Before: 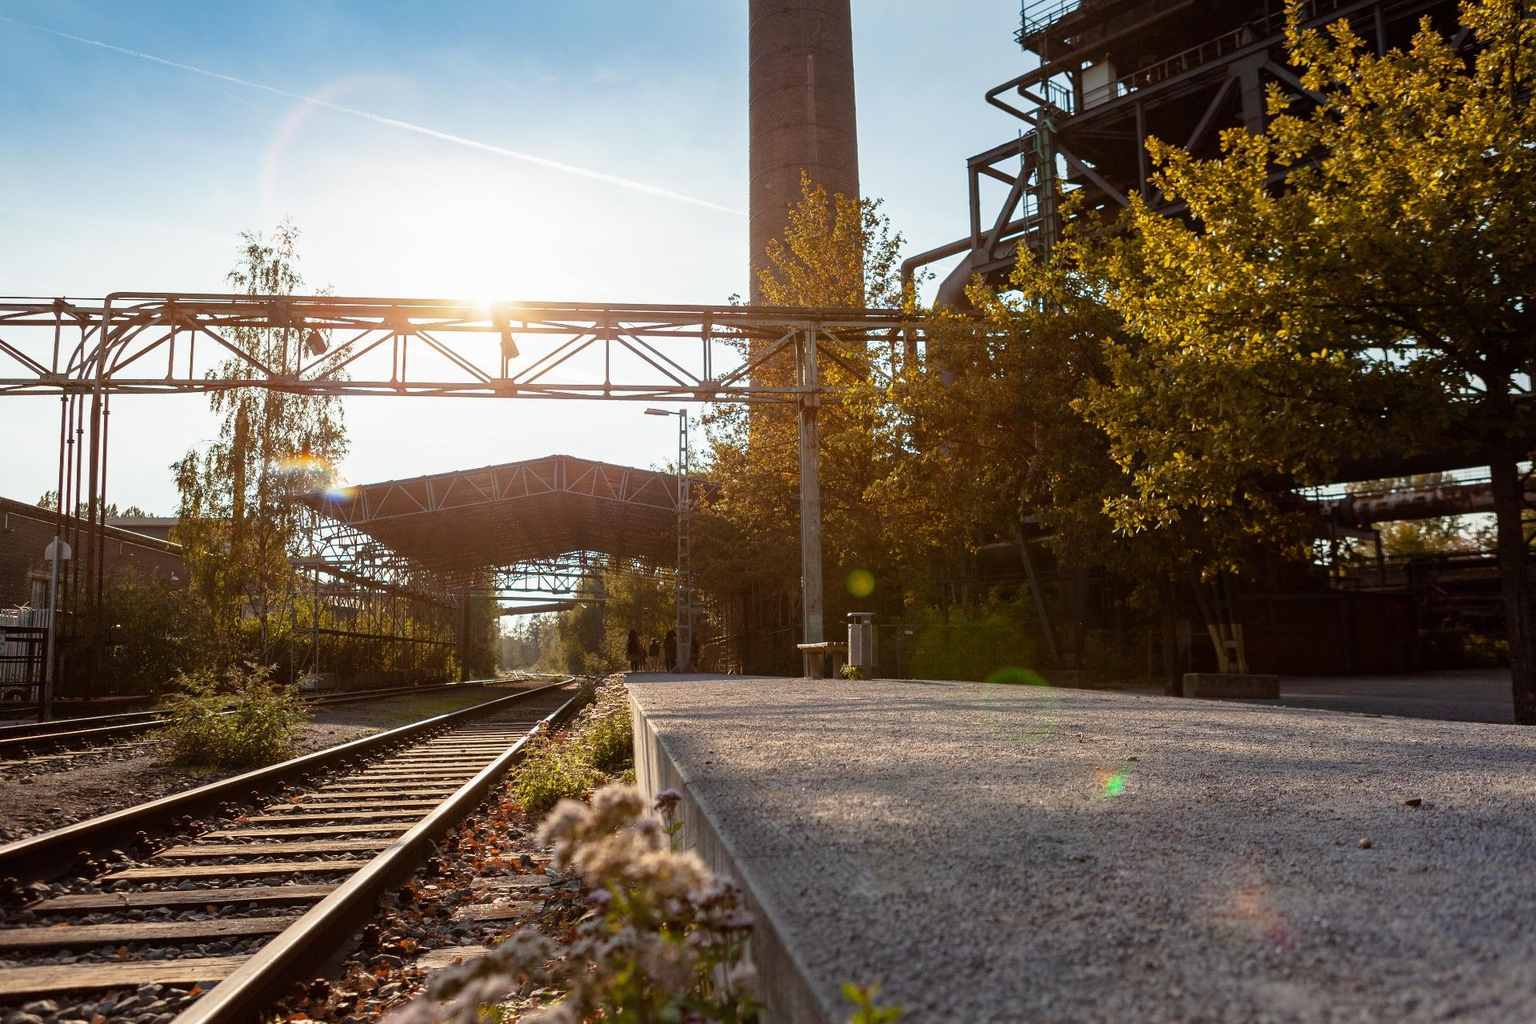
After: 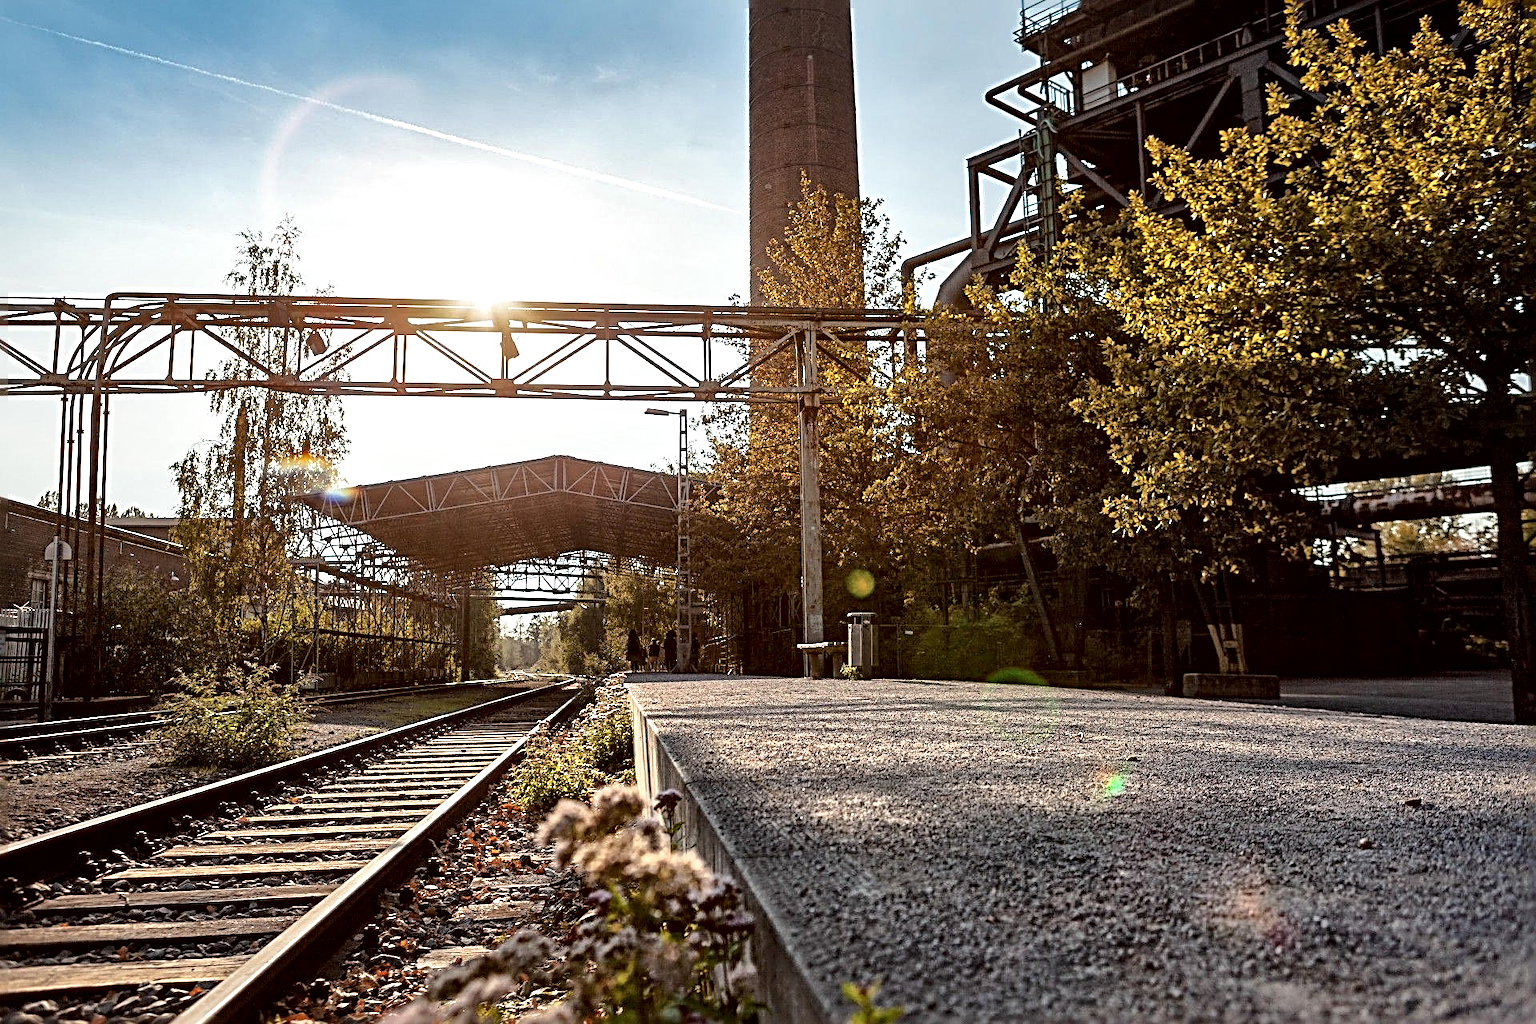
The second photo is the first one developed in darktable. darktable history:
sharpen: radius 3.69, amount 0.928
local contrast: mode bilateral grid, contrast 44, coarseness 69, detail 214%, midtone range 0.2
